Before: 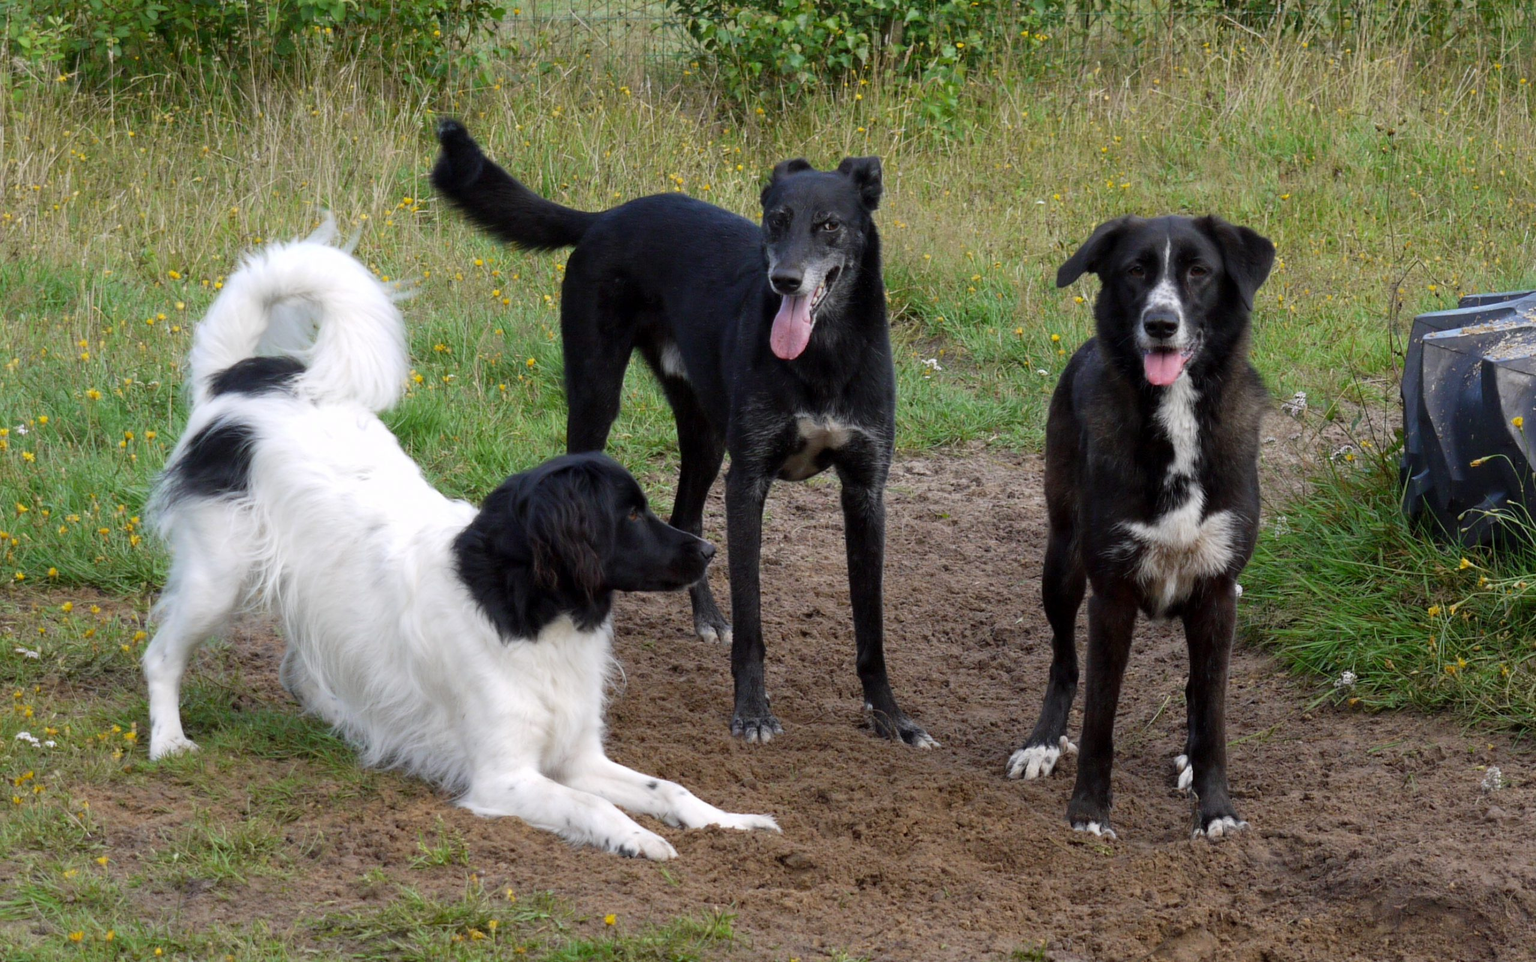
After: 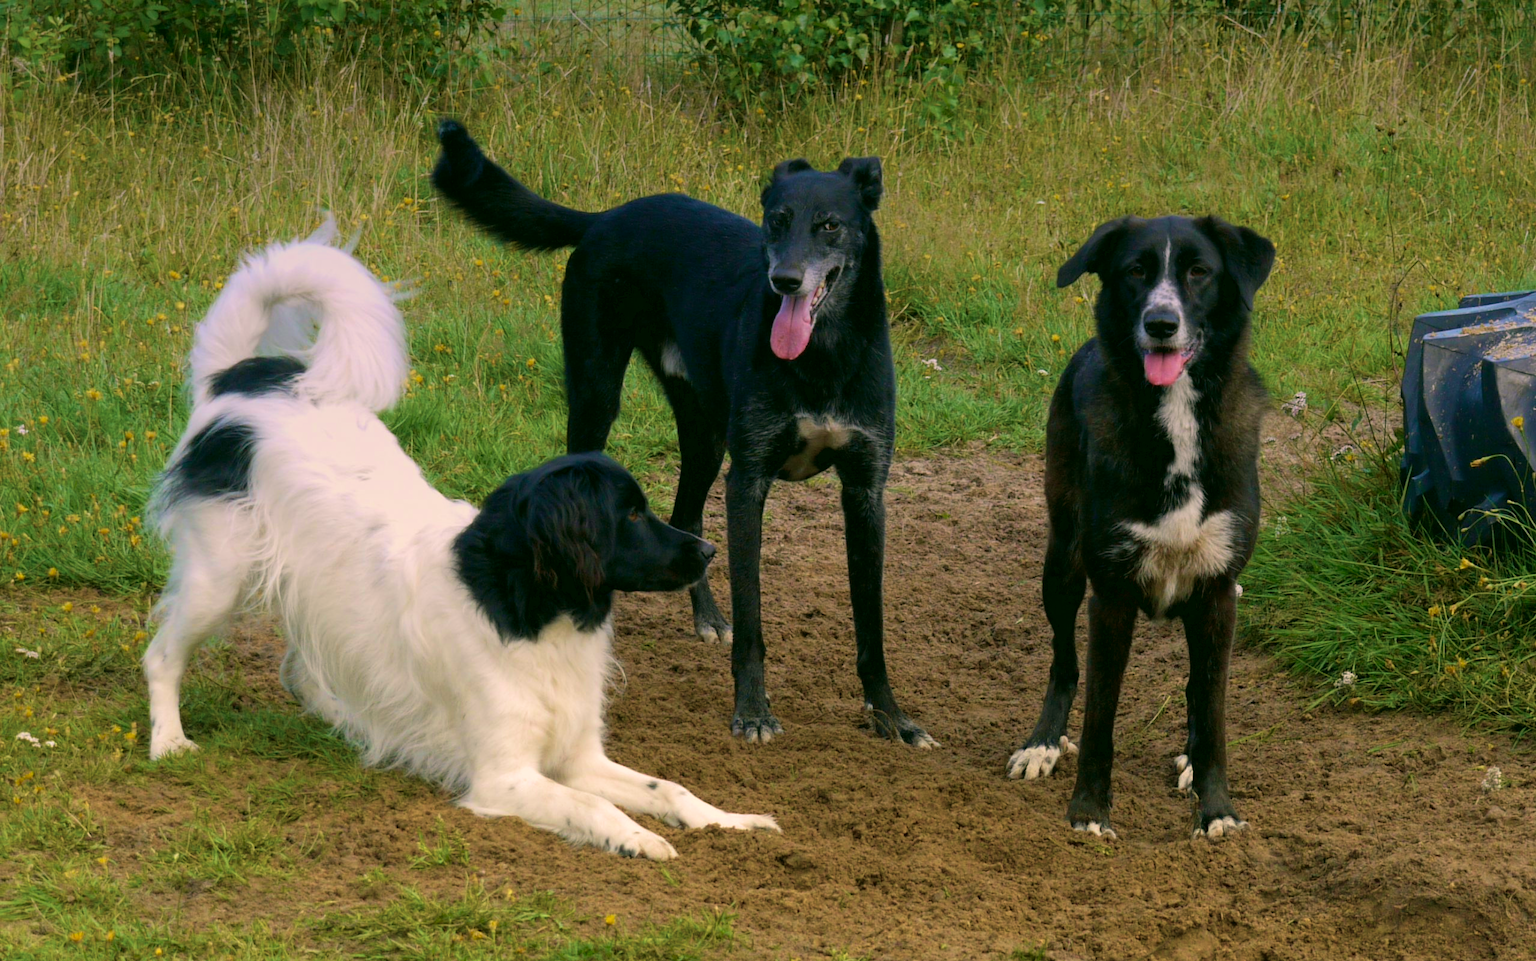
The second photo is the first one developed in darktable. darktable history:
color correction: highlights a* 4.02, highlights b* 4.98, shadows a* -7.55, shadows b* 4.98
velvia: strength 75%
white balance: red 1.029, blue 0.92
graduated density: hue 238.83°, saturation 50%
